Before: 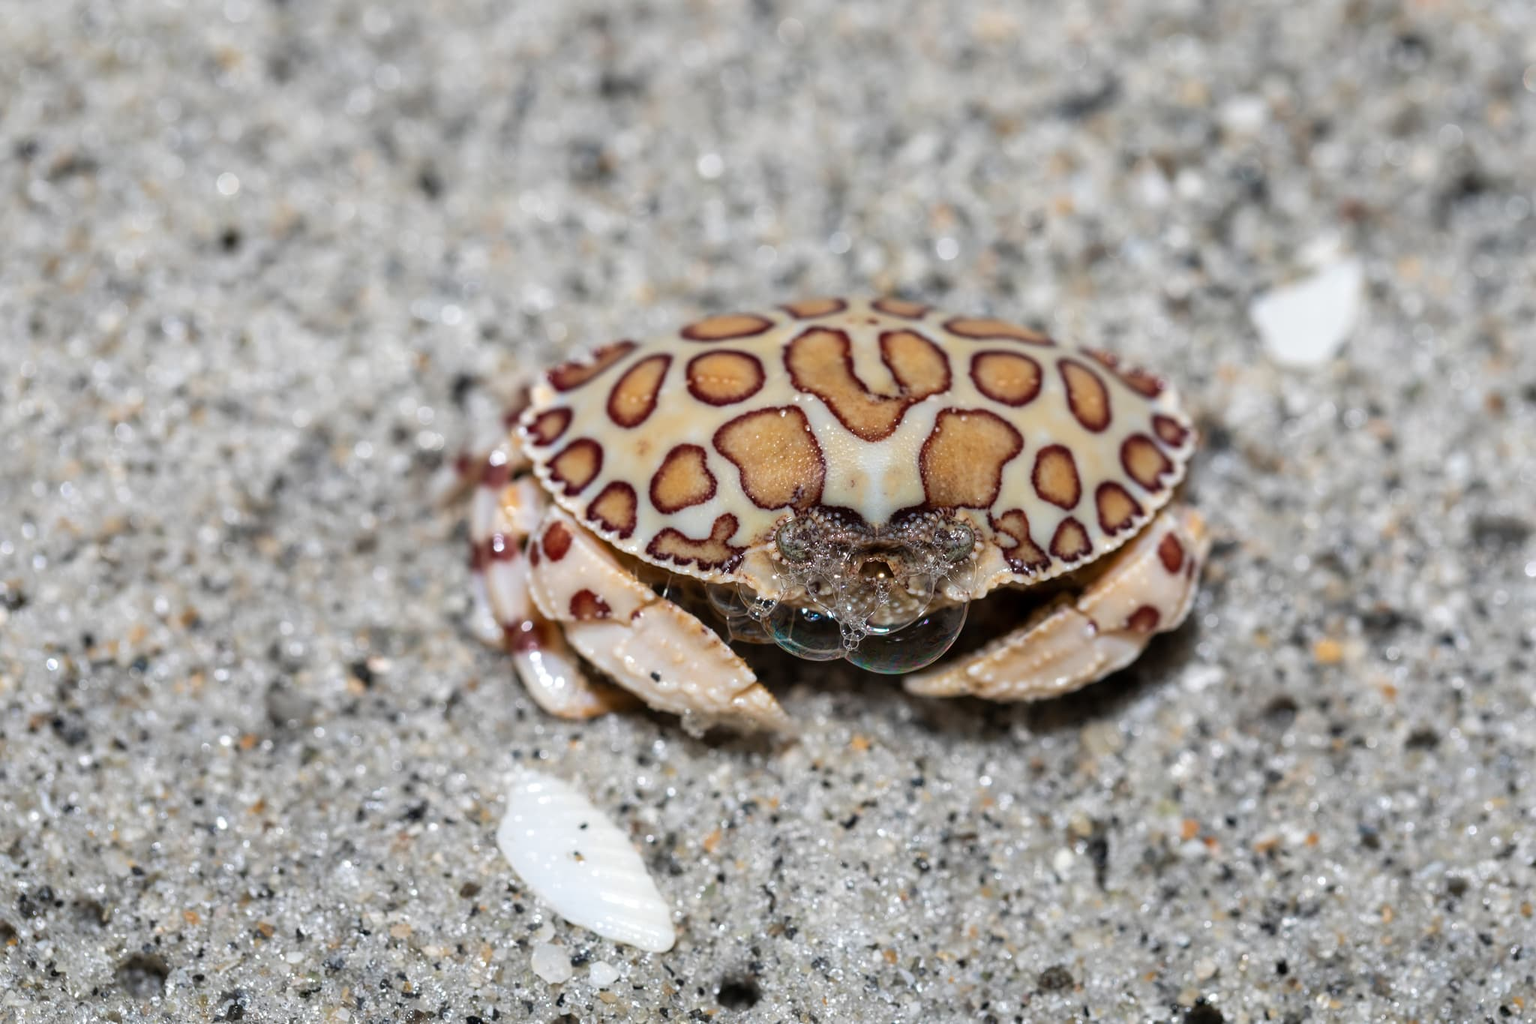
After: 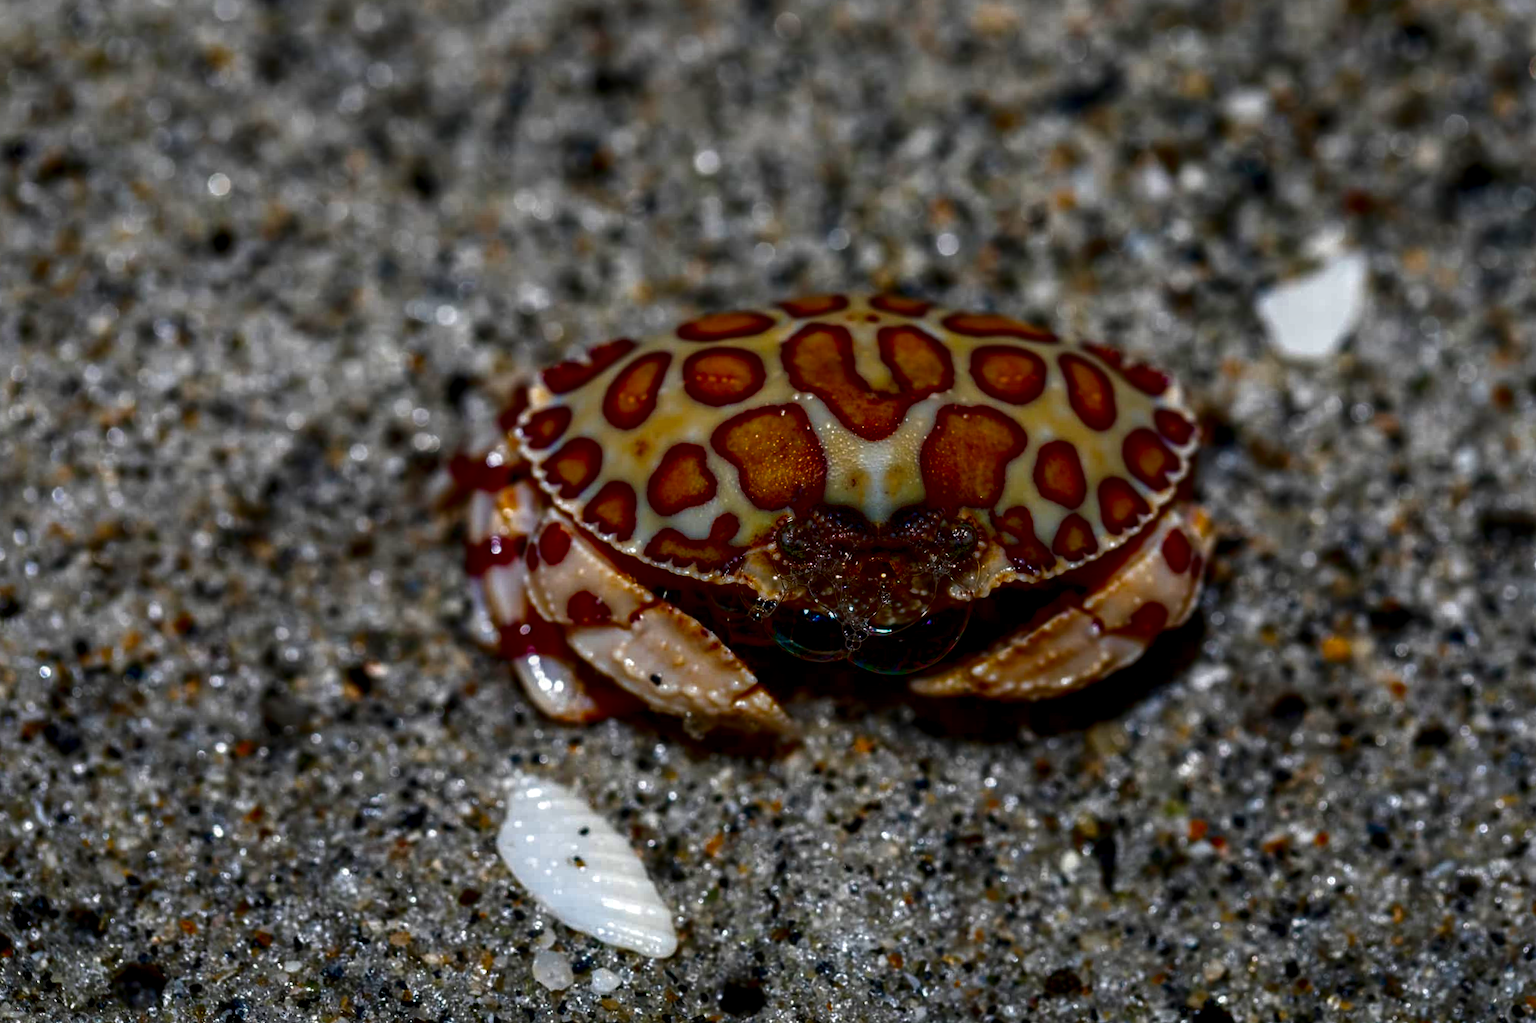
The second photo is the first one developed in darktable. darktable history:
rotate and perspective: rotation -0.45°, automatic cropping original format, crop left 0.008, crop right 0.992, crop top 0.012, crop bottom 0.988
contrast brightness saturation: brightness -1, saturation 1
local contrast: on, module defaults
